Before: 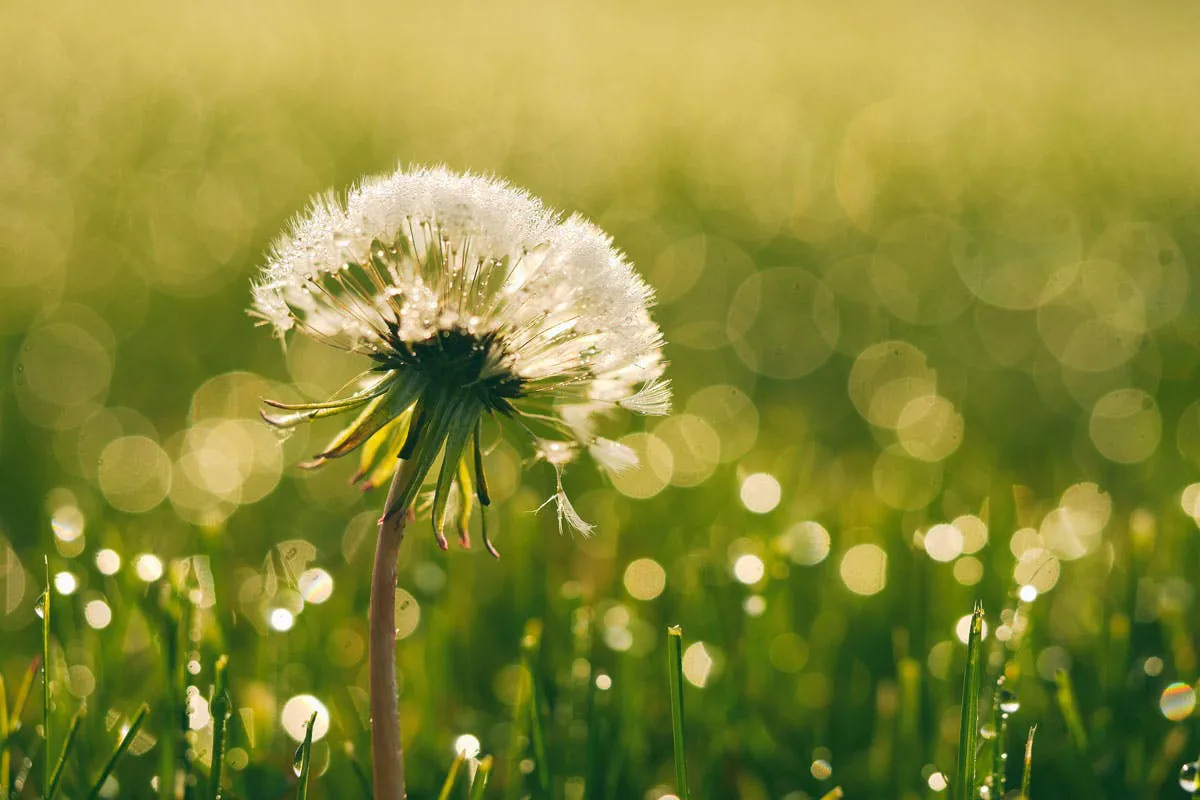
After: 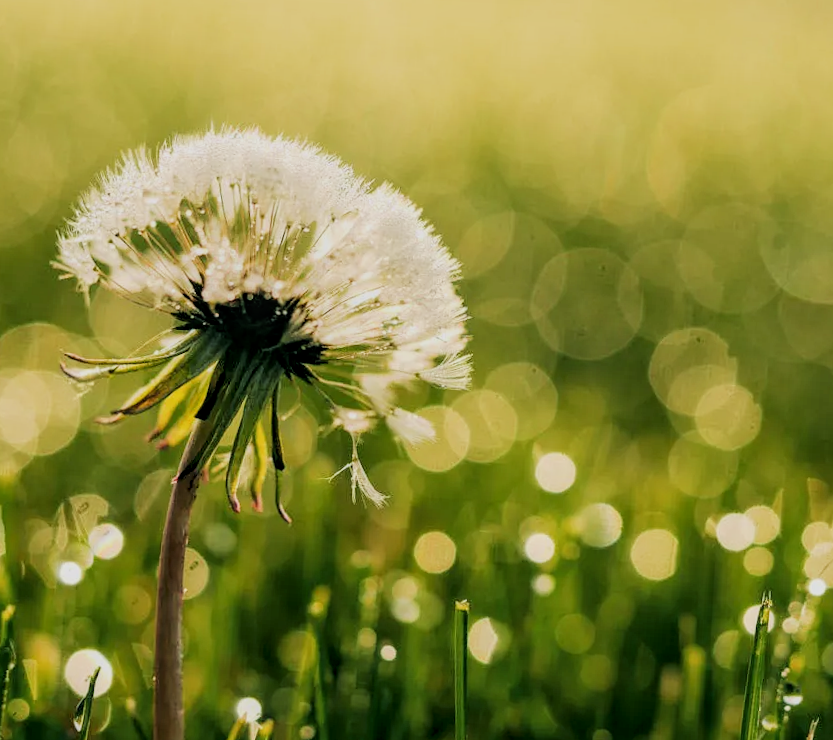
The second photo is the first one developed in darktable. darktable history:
filmic rgb: black relative exposure -4.12 EV, white relative exposure 5.13 EV, hardness 2.04, contrast 1.159
shadows and highlights: shadows -24.63, highlights 50.36, soften with gaussian
local contrast: detail 130%
crop and rotate: angle -3.09°, left 14.053%, top 0.017%, right 11.021%, bottom 0.082%
